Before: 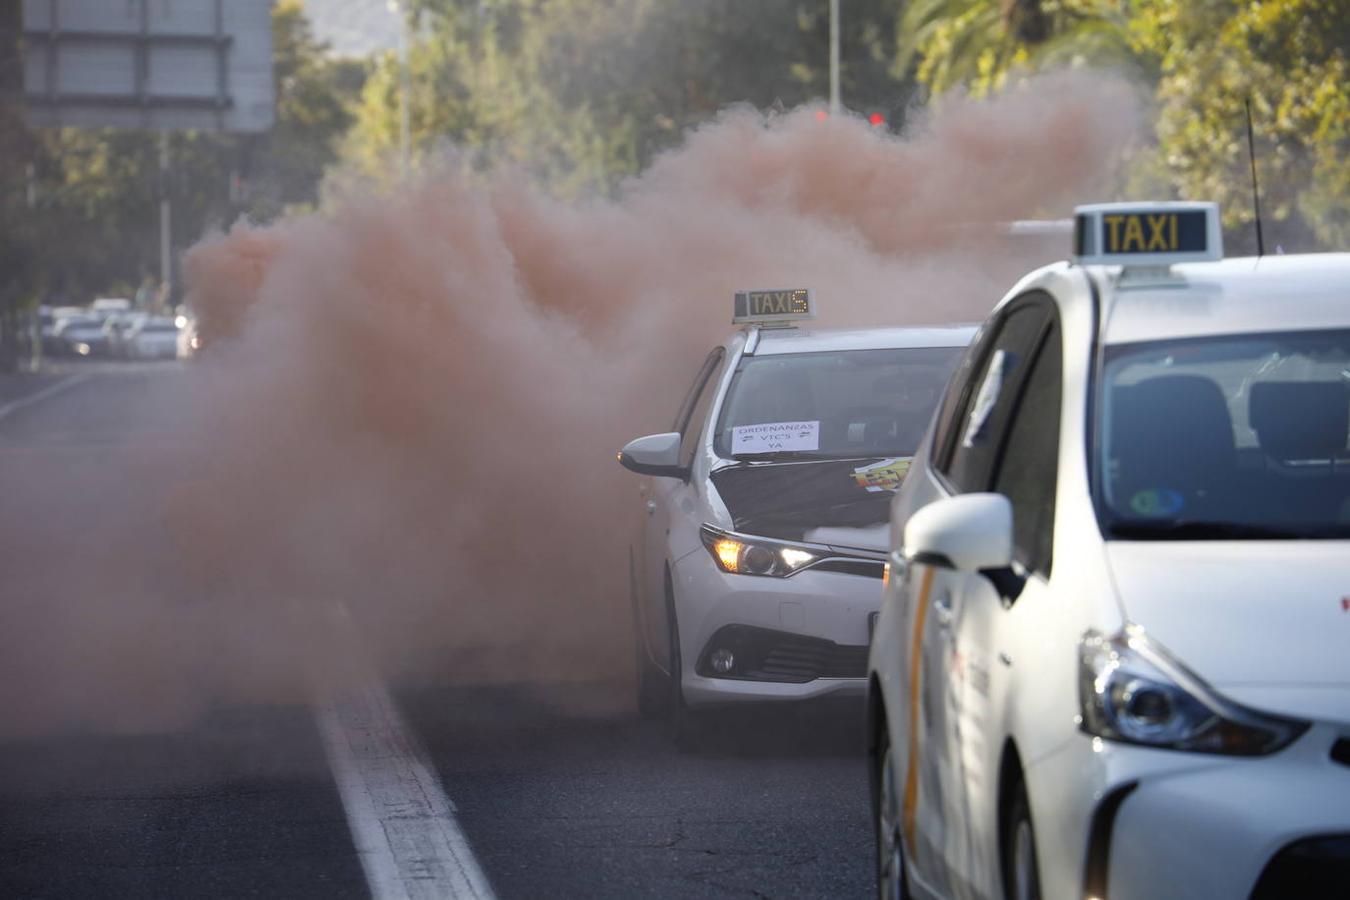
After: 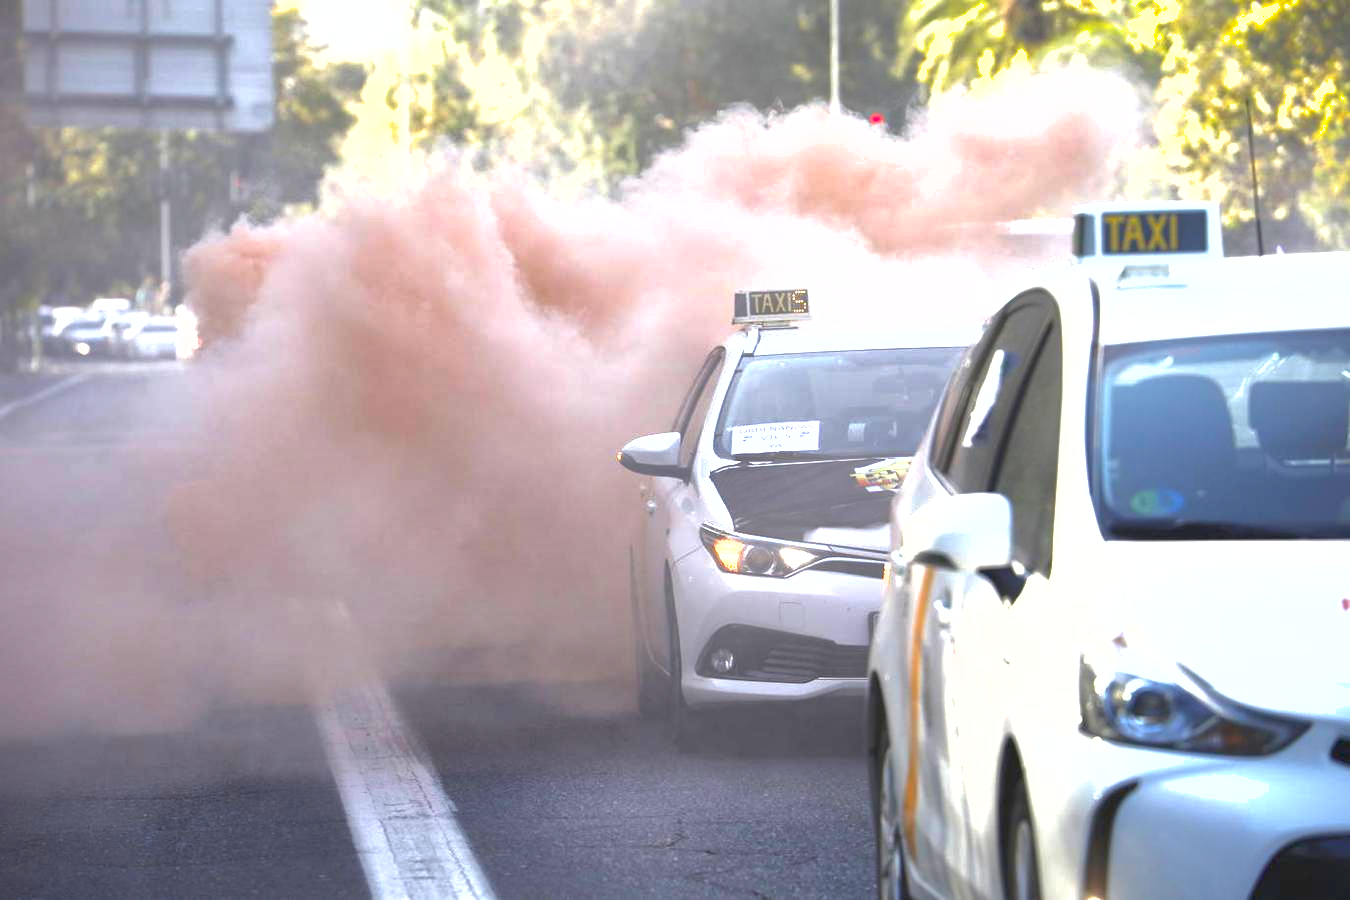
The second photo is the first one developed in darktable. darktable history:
exposure: black level correction 0, exposure 1.7 EV, compensate exposure bias true, compensate highlight preservation false
shadows and highlights: on, module defaults
